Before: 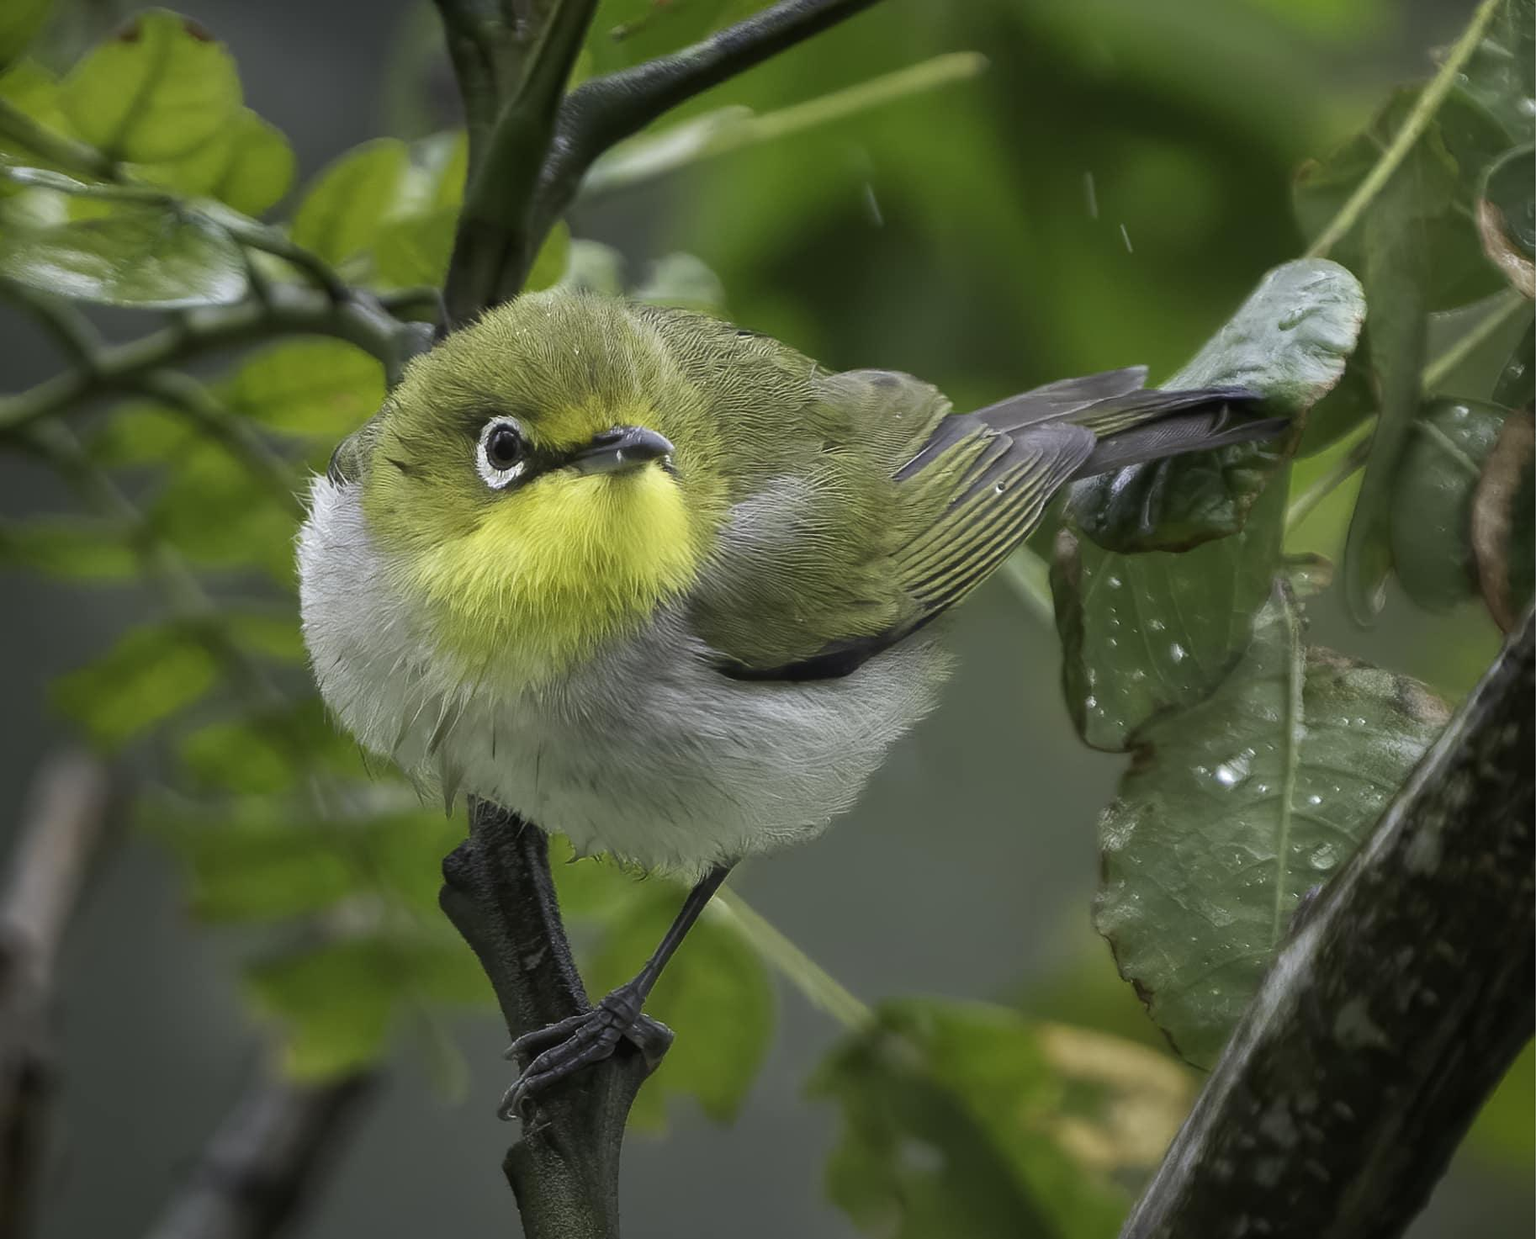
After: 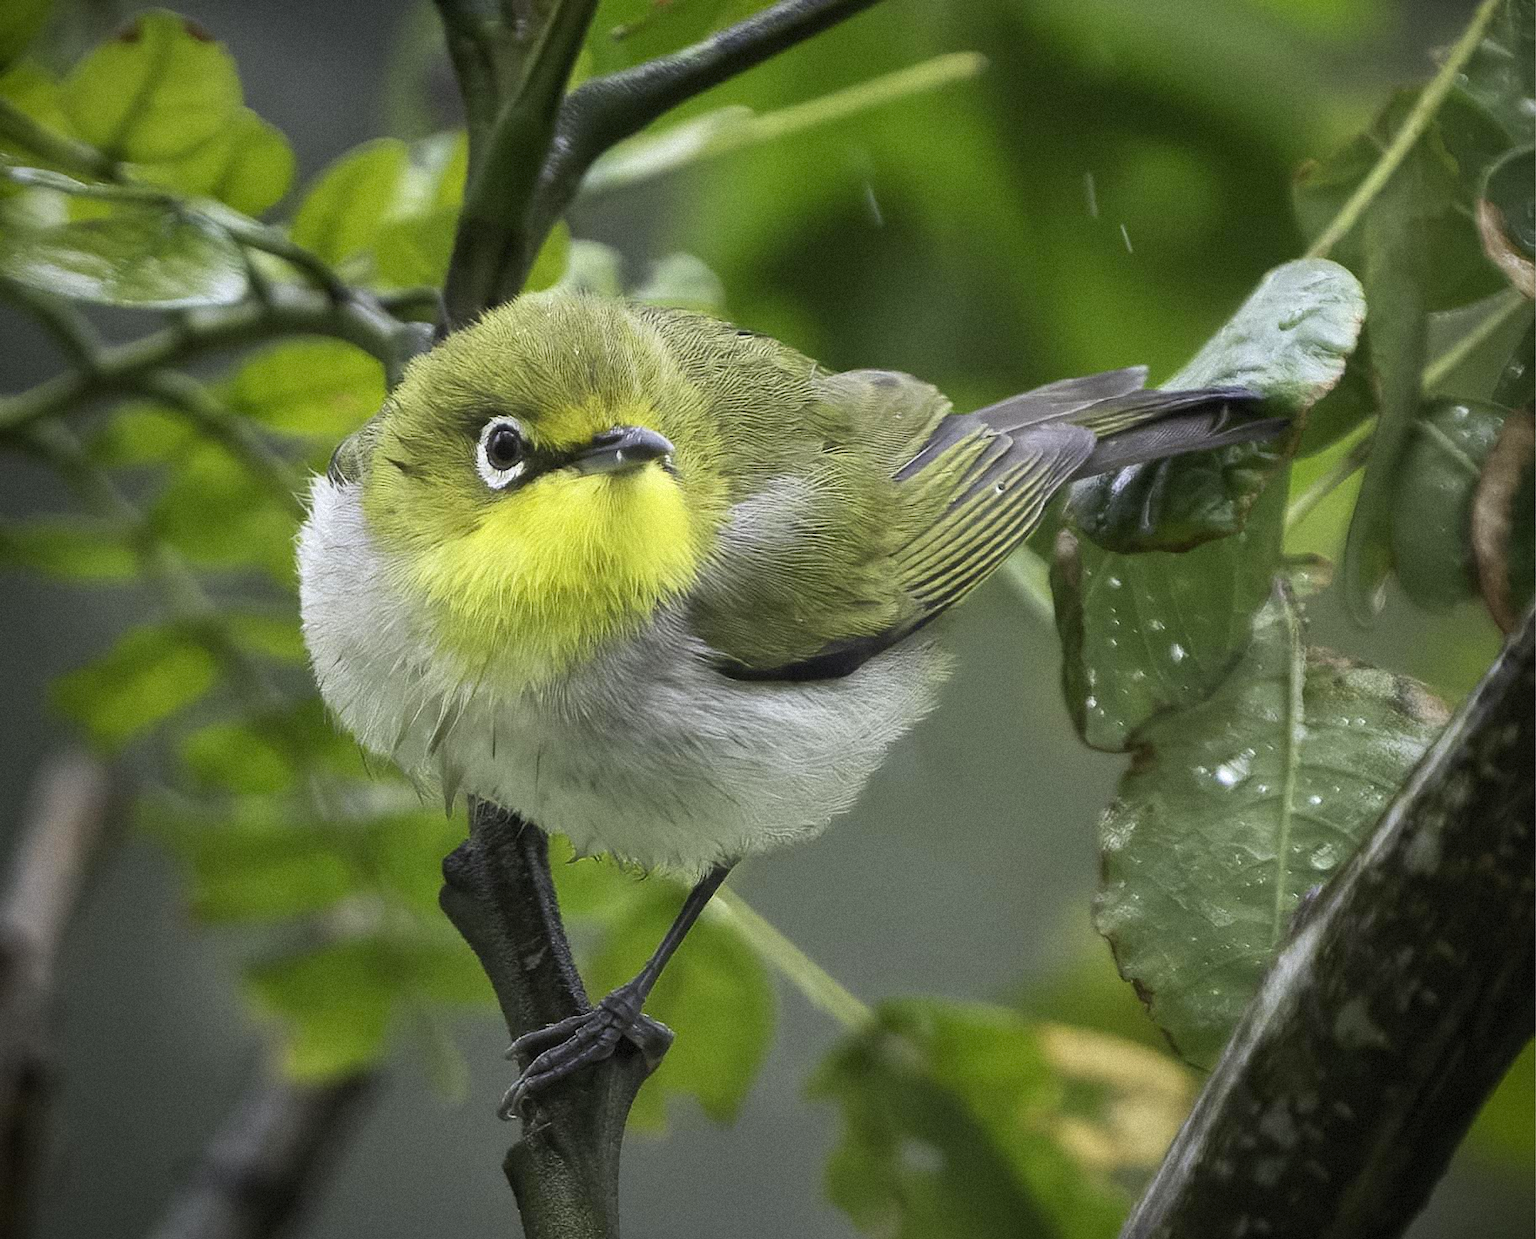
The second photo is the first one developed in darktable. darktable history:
contrast brightness saturation: contrast 0.2, brightness 0.16, saturation 0.22
grain: mid-tones bias 0%
vignetting: saturation 0, unbound false
